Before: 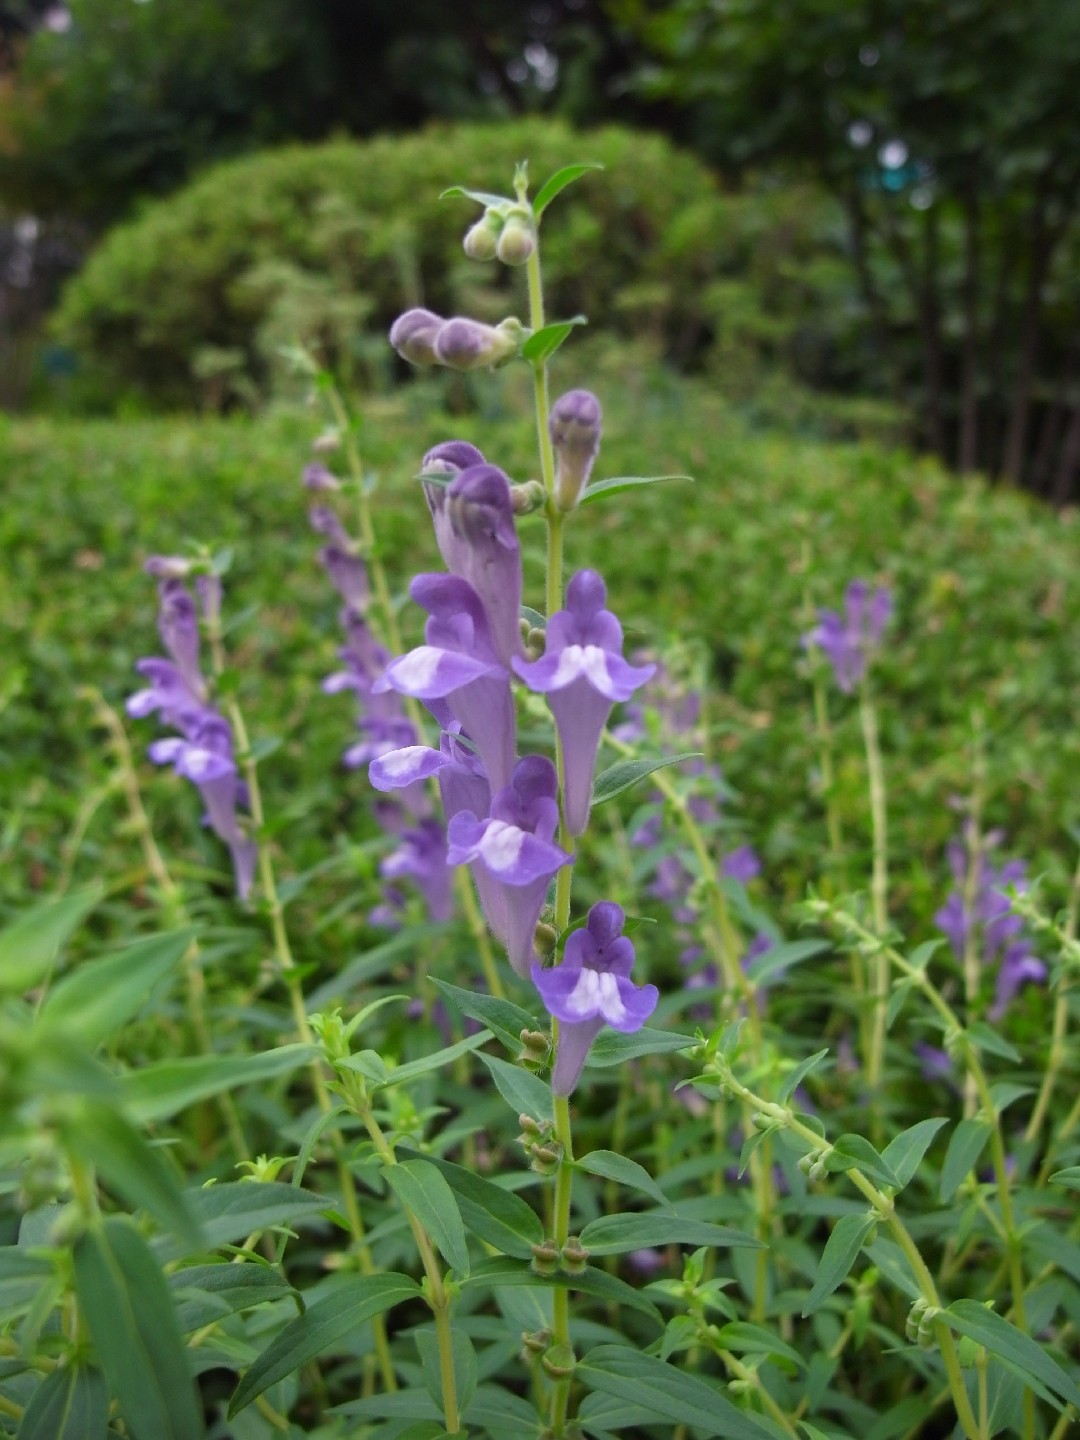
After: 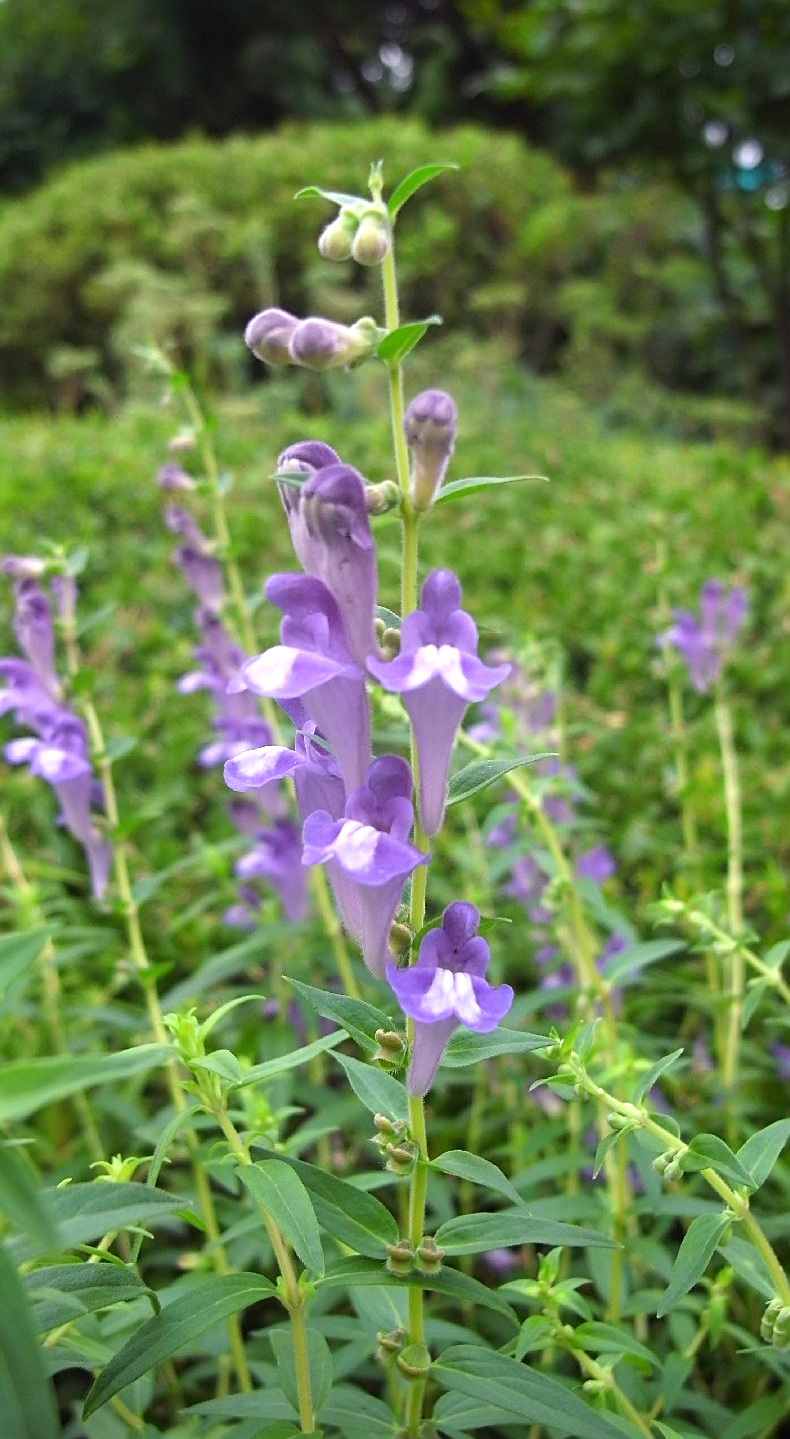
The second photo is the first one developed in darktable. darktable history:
exposure: exposure 0.609 EV, compensate highlight preservation false
sharpen: on, module defaults
crop: left 13.441%, top 0%, right 13.351%
